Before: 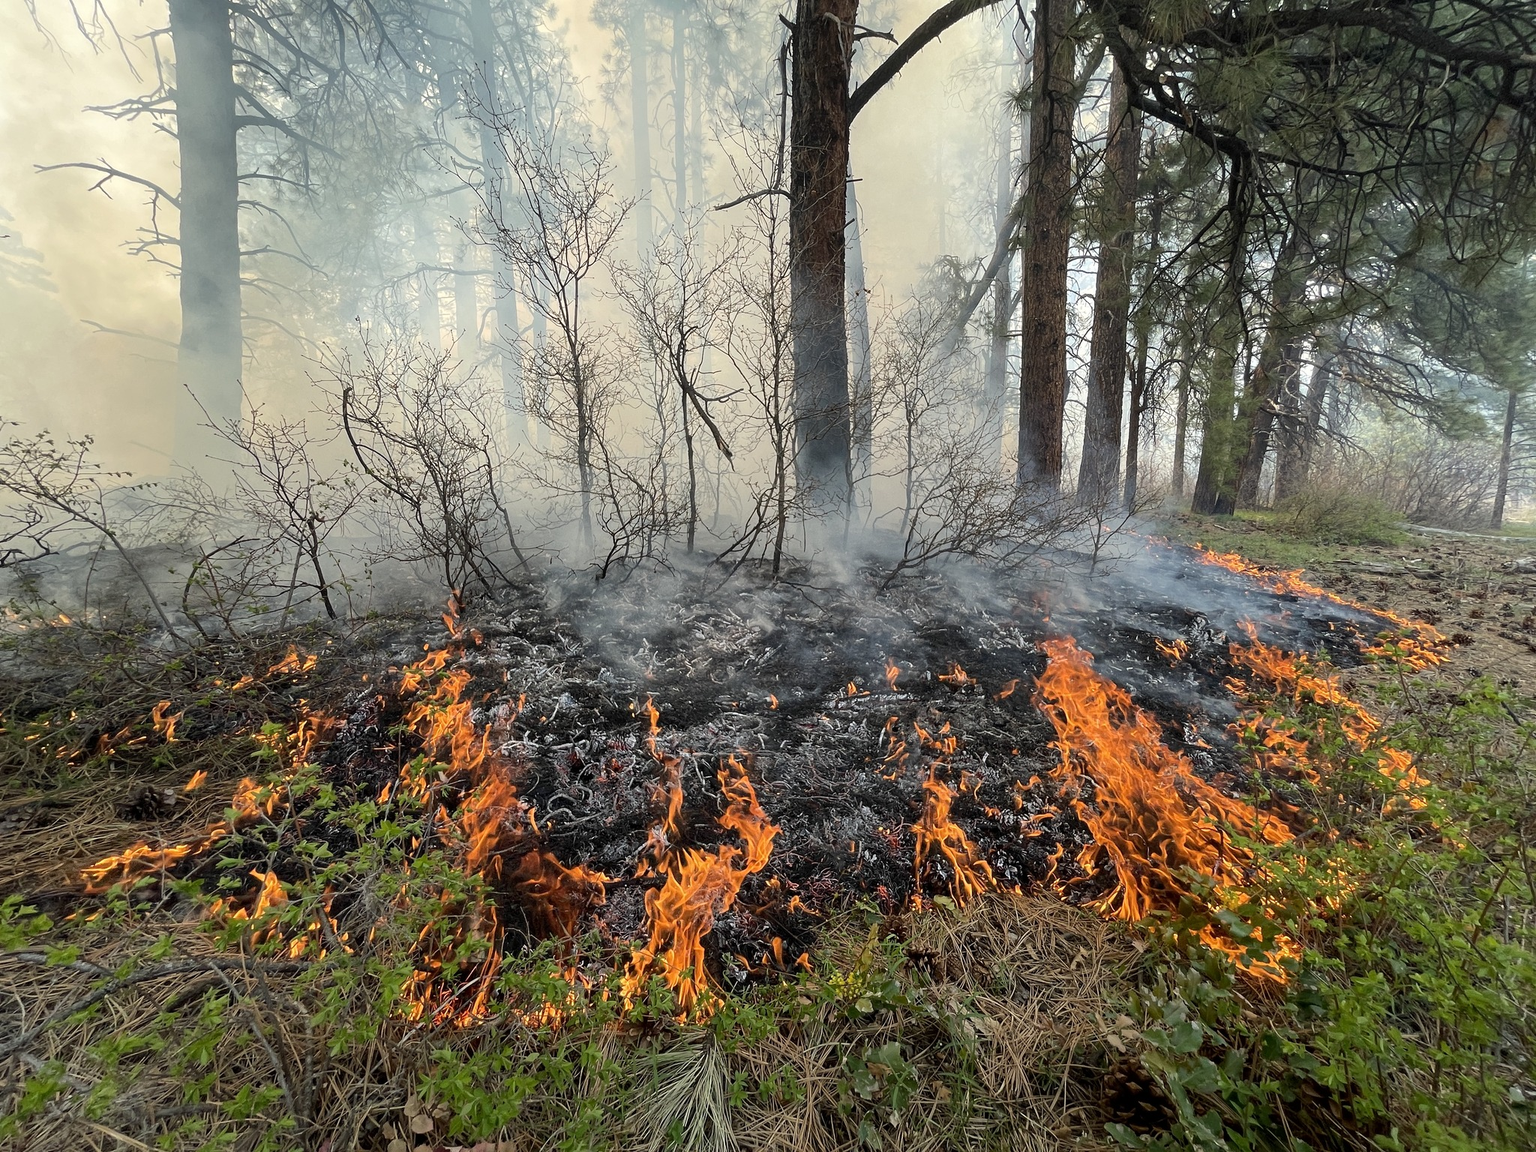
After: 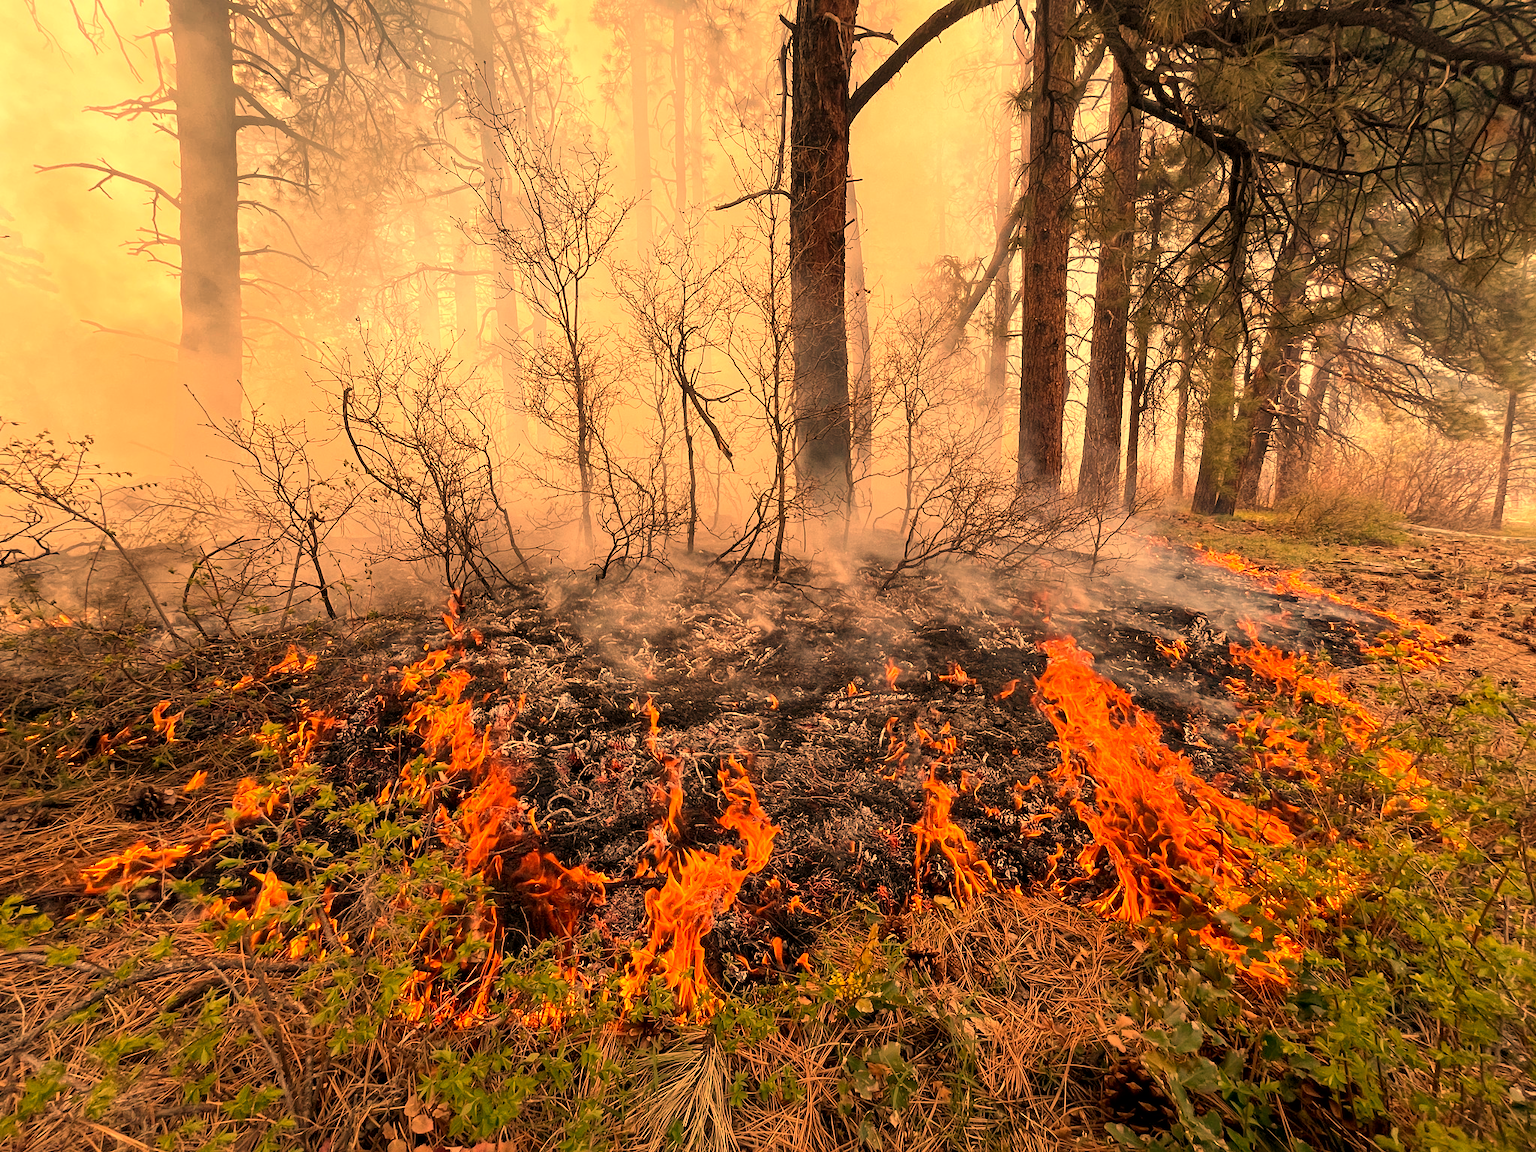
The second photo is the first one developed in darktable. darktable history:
local contrast: mode bilateral grid, contrast 20, coarseness 50, detail 120%, midtone range 0.2
white balance: red 1.467, blue 0.684
